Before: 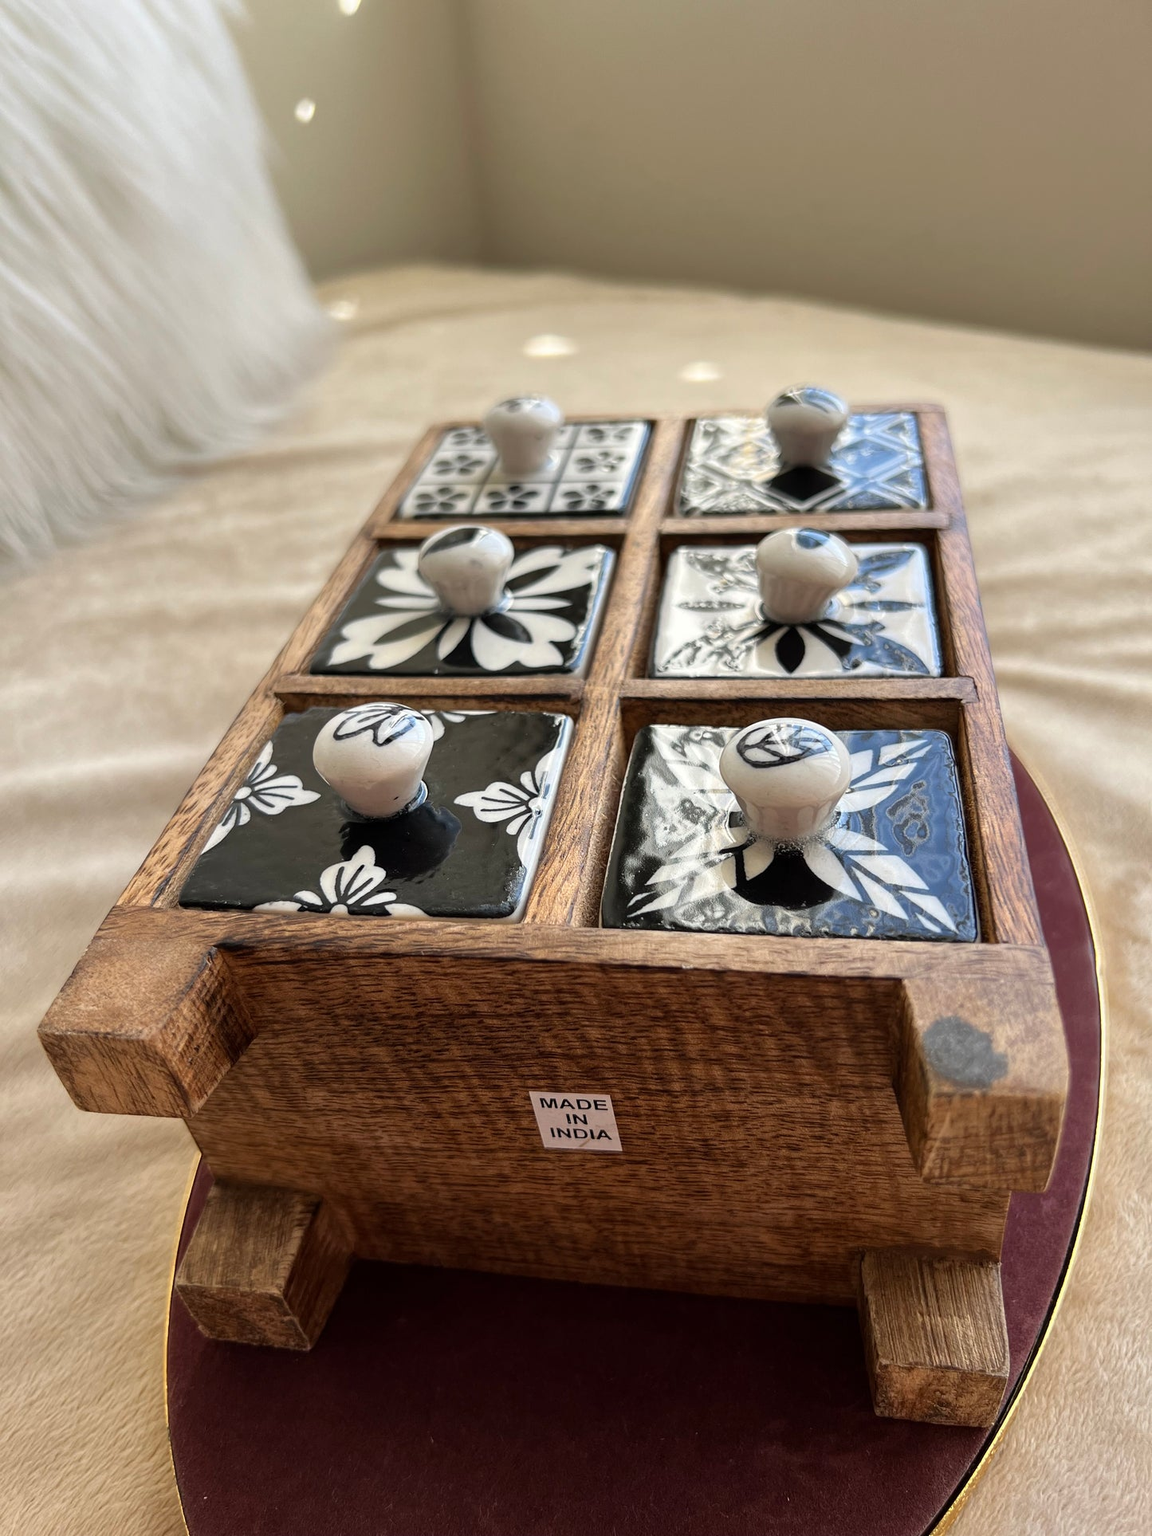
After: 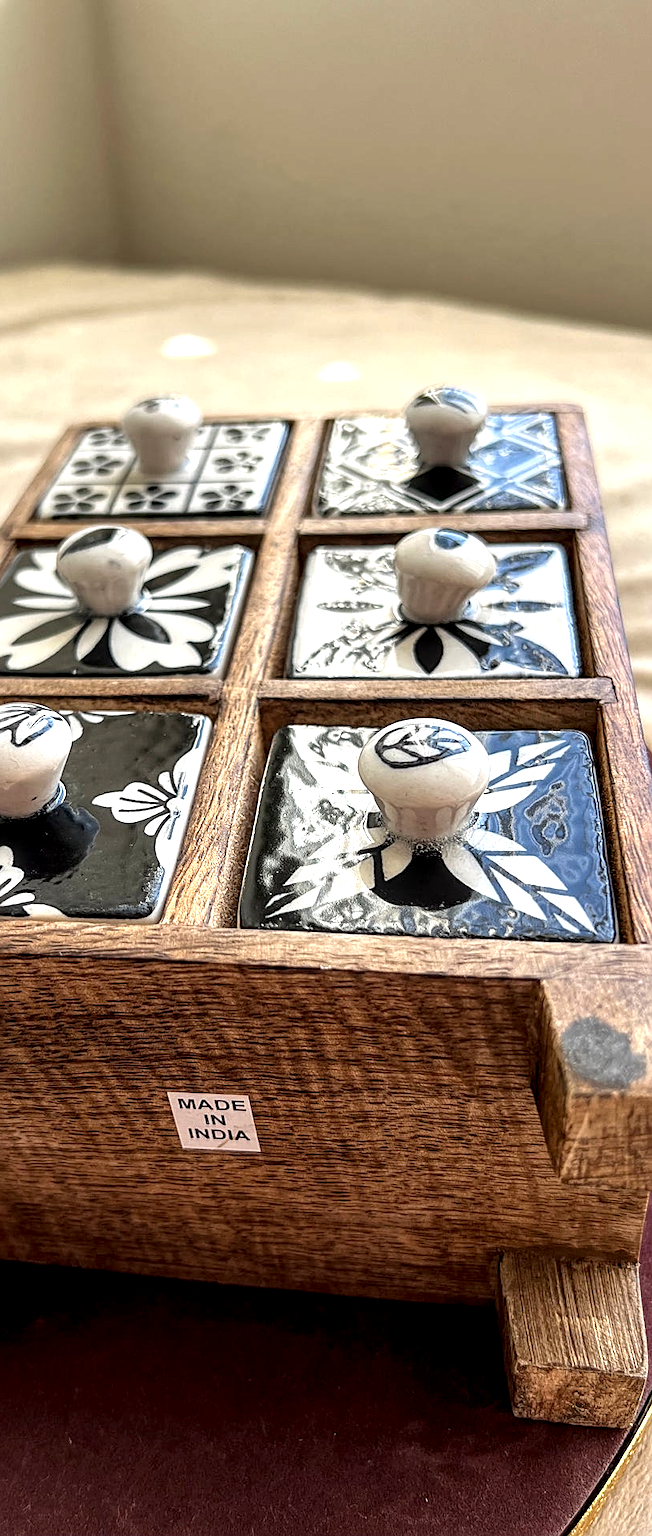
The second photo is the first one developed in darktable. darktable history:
local contrast: detail 150%
exposure: black level correction 0.001, exposure 0.5 EV, compensate exposure bias true, compensate highlight preservation false
sharpen: on, module defaults
crop: left 31.458%, top 0%, right 11.876%
